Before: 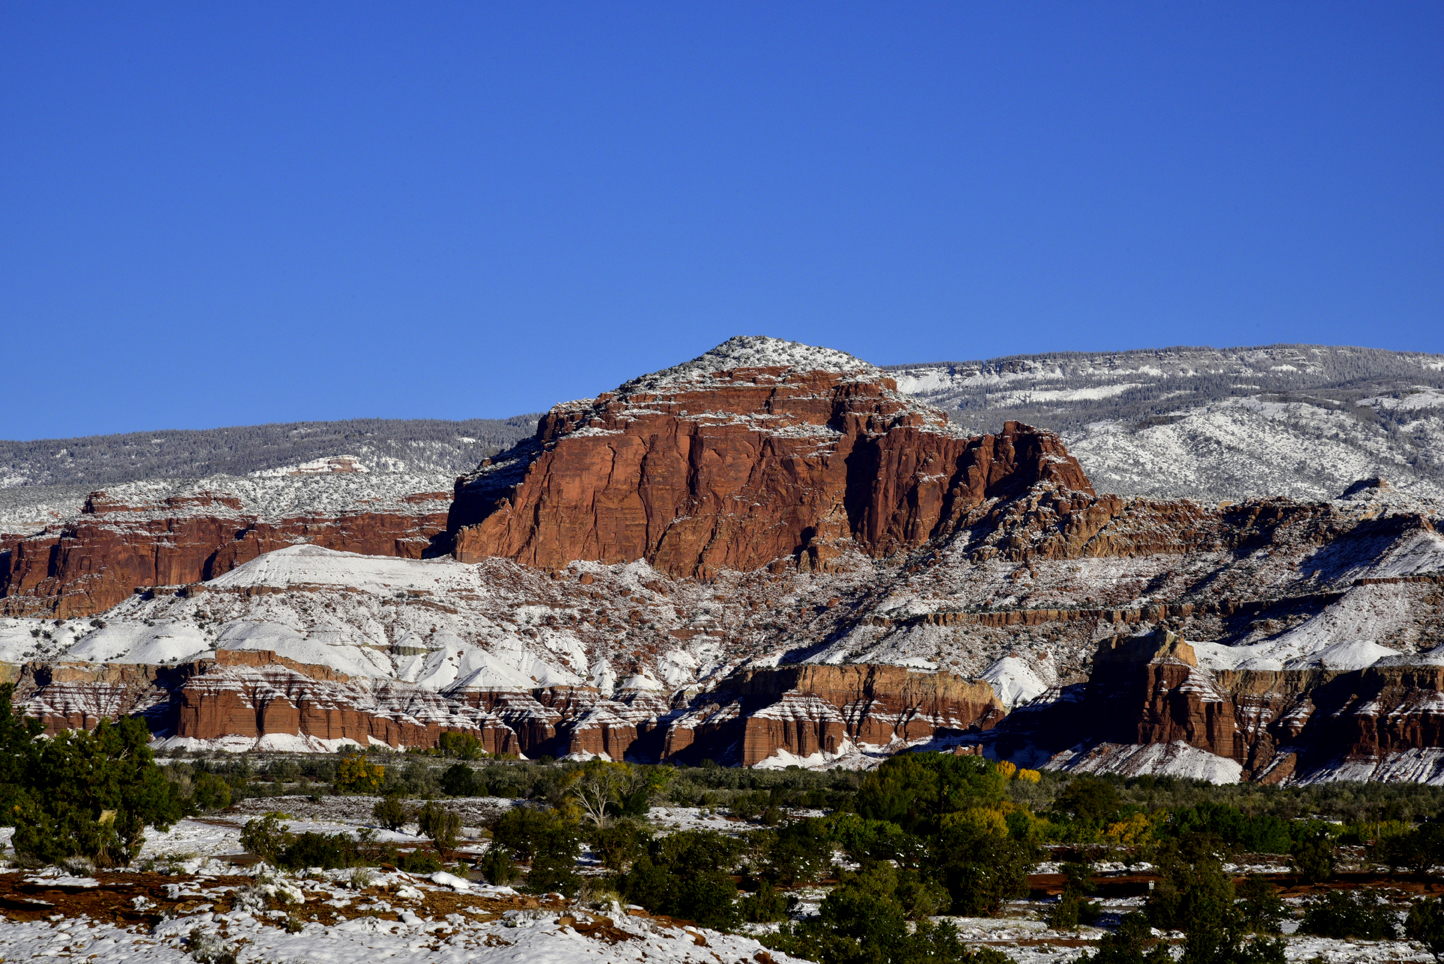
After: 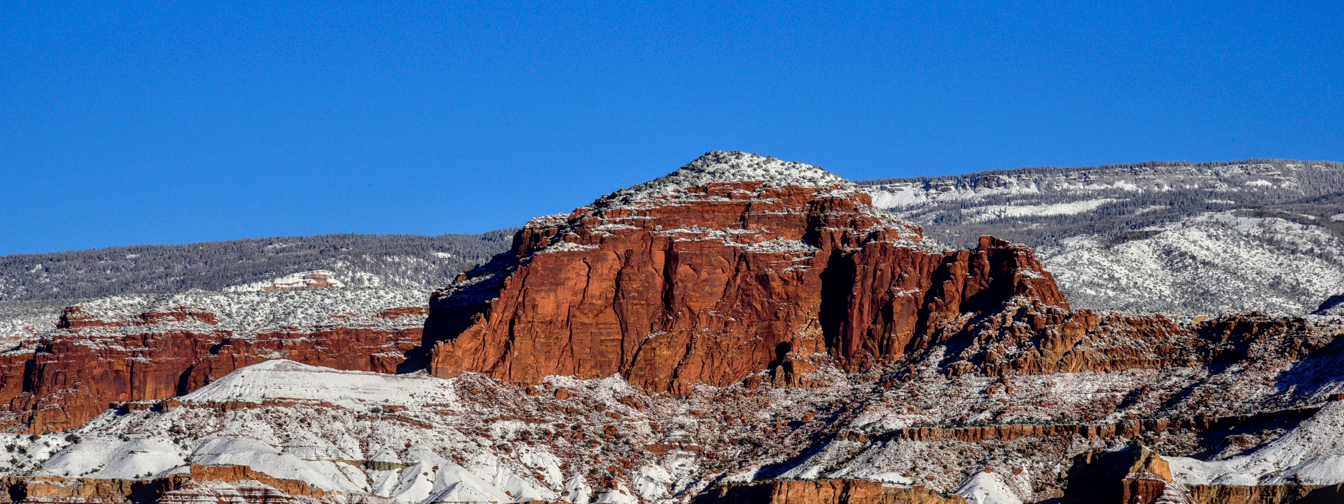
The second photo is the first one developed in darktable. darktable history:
crop: left 1.744%, top 19.225%, right 5.069%, bottom 28.357%
local contrast: on, module defaults
contrast brightness saturation: contrast -0.02, brightness -0.01, saturation 0.03
